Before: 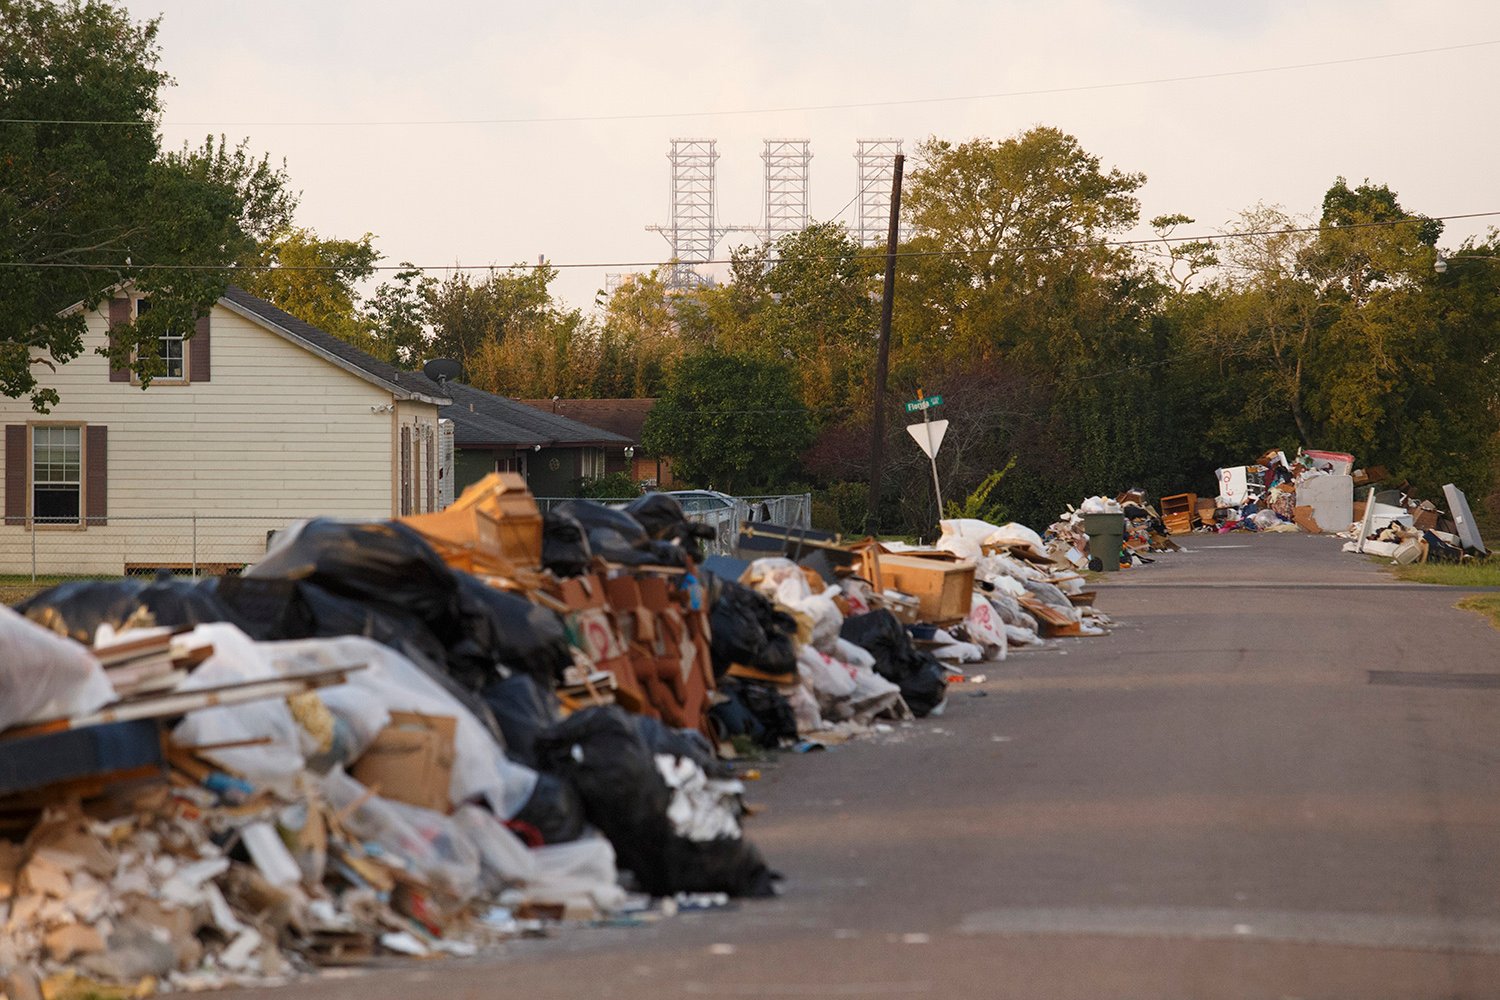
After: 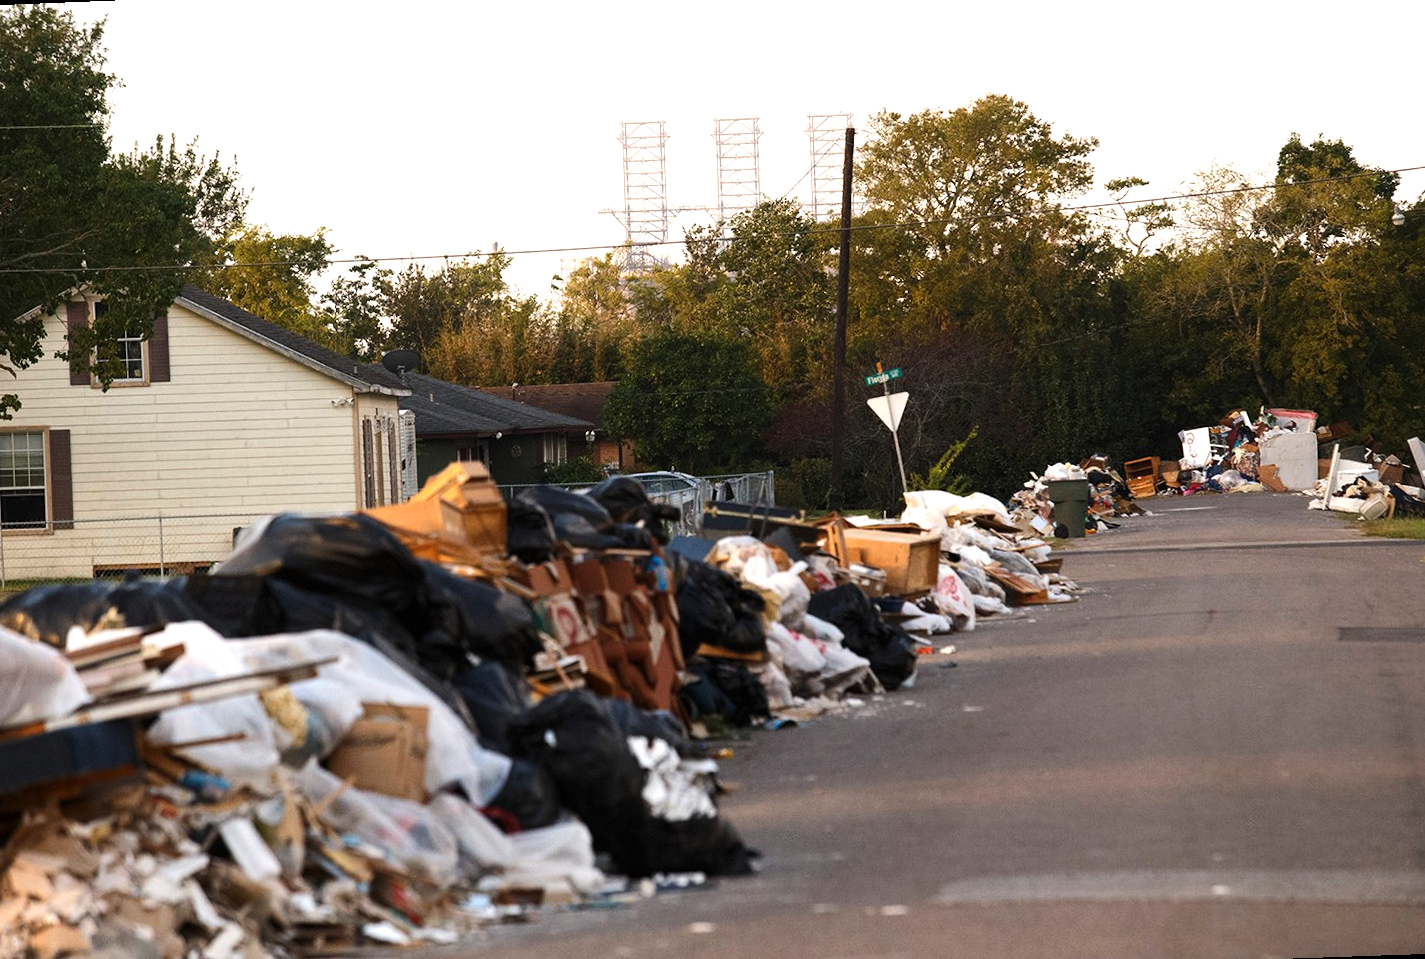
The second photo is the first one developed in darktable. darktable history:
tone equalizer: -8 EV -0.75 EV, -7 EV -0.7 EV, -6 EV -0.6 EV, -5 EV -0.4 EV, -3 EV 0.4 EV, -2 EV 0.6 EV, -1 EV 0.7 EV, +0 EV 0.75 EV, edges refinement/feathering 500, mask exposure compensation -1.57 EV, preserve details no
rotate and perspective: rotation -2.12°, lens shift (vertical) 0.009, lens shift (horizontal) -0.008, automatic cropping original format, crop left 0.036, crop right 0.964, crop top 0.05, crop bottom 0.959
